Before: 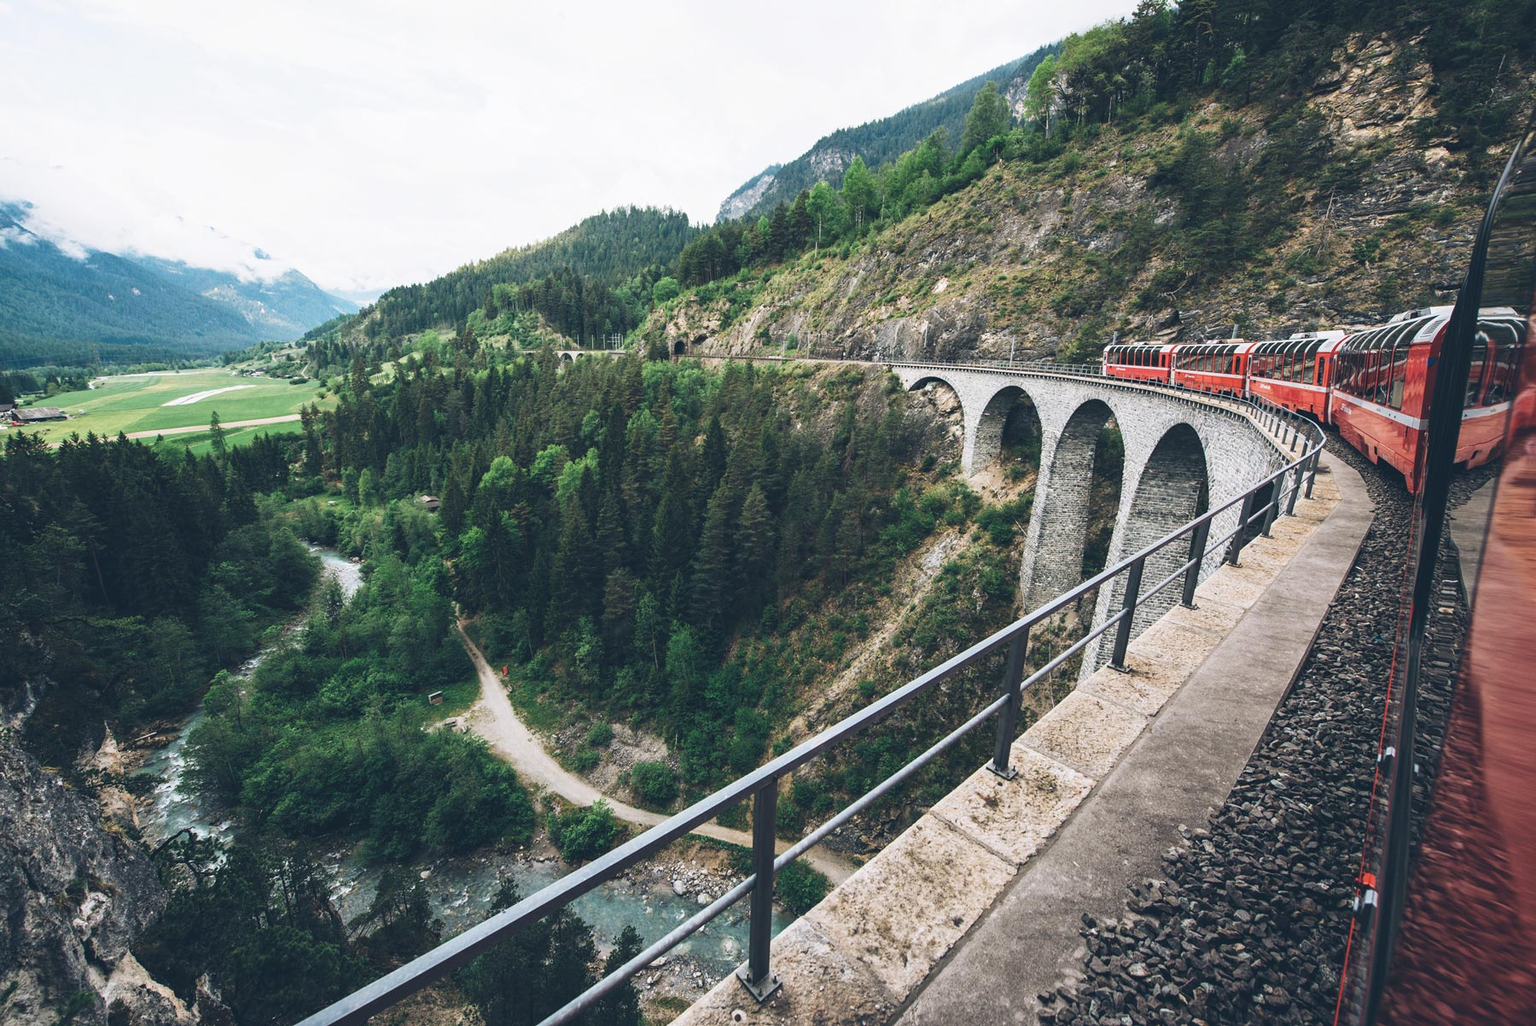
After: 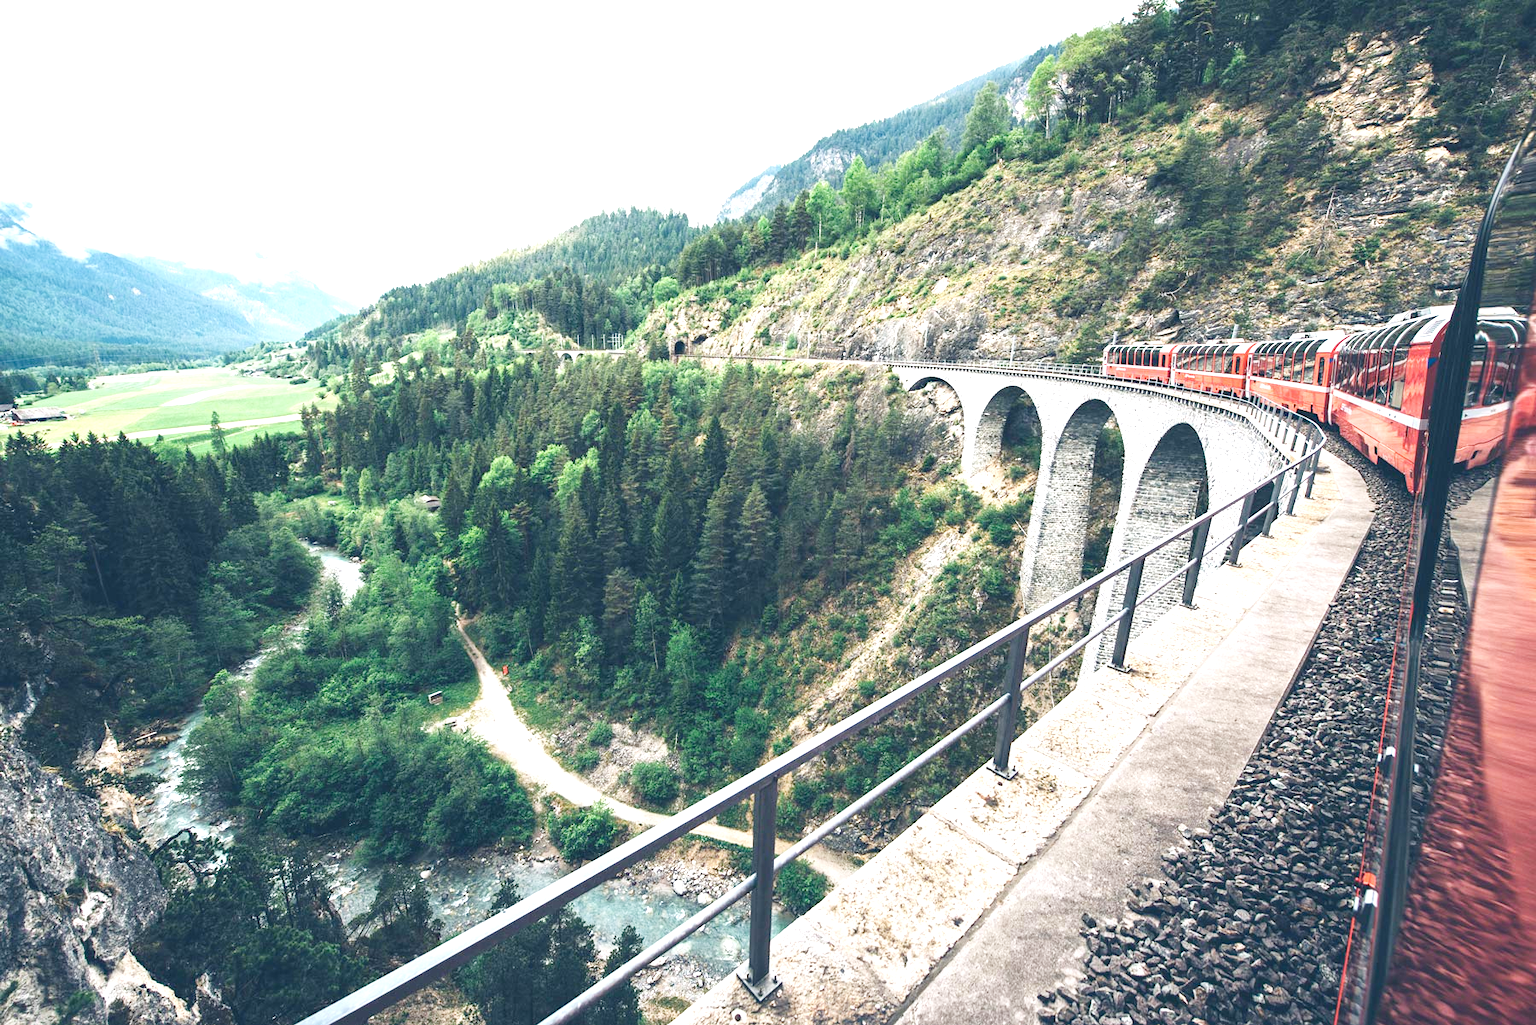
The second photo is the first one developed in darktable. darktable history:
tone equalizer: -8 EV -0.387 EV, -7 EV -0.425 EV, -6 EV -0.366 EV, -5 EV -0.229 EV, -3 EV 0.246 EV, -2 EV 0.351 EV, -1 EV 0.38 EV, +0 EV 0.409 EV, smoothing diameter 24.9%, edges refinement/feathering 11.56, preserve details guided filter
tone curve: curves: ch0 [(0, 0) (0.004, 0.001) (0.133, 0.112) (0.325, 0.362) (0.832, 0.893) (1, 1)], preserve colors none
exposure: exposure 0.69 EV, compensate highlight preservation false
